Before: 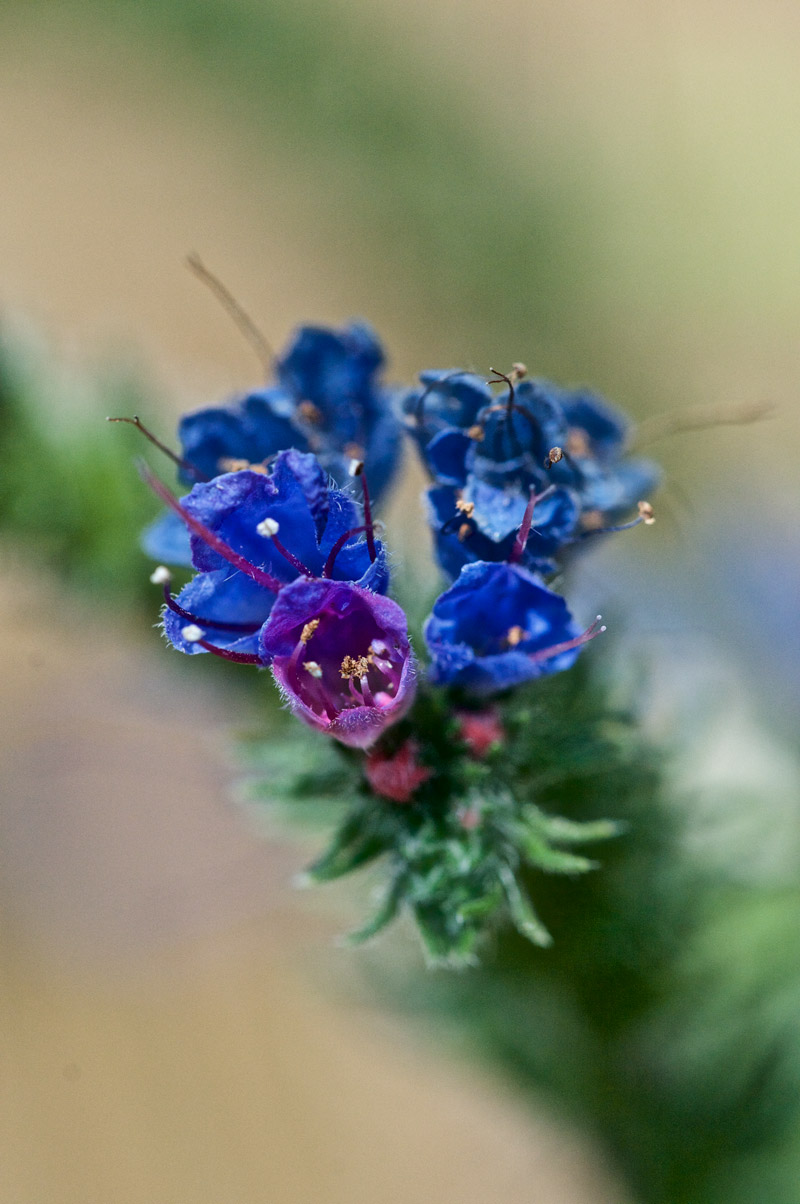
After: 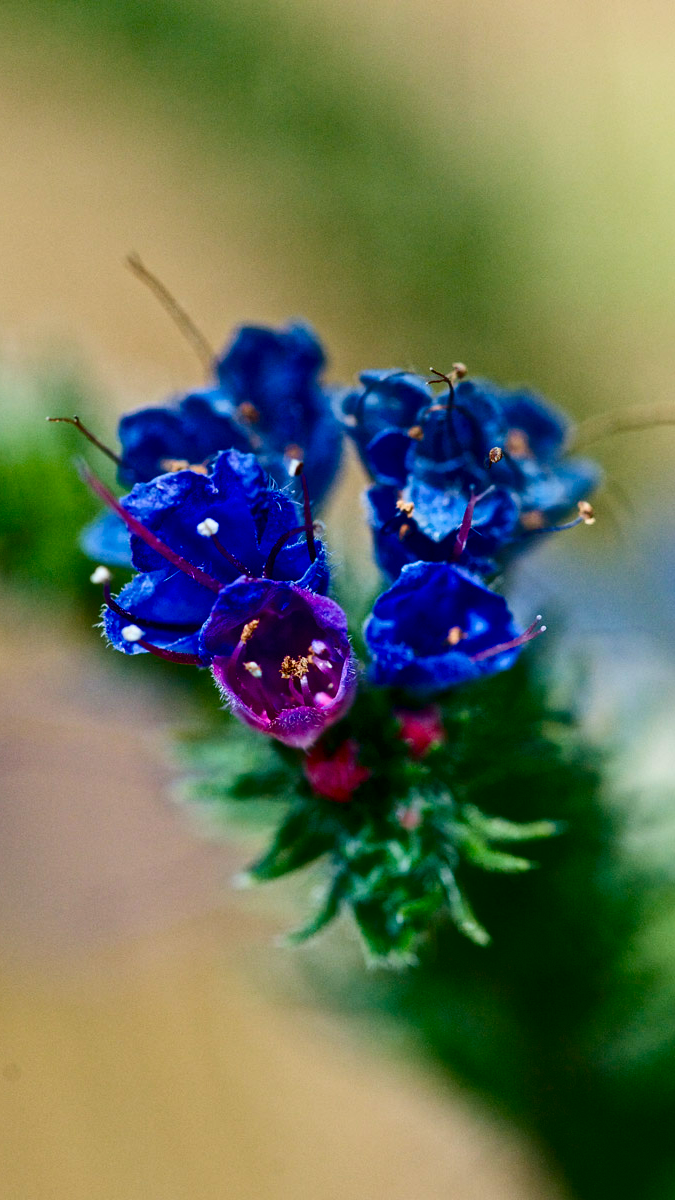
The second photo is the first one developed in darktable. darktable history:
contrast brightness saturation: contrast 0.2, brightness -0.11, saturation 0.1
crop: left 7.598%, right 7.873%
color balance rgb: perceptual saturation grading › global saturation 35%, perceptual saturation grading › highlights -25%, perceptual saturation grading › shadows 50%
velvia: strength 17%
